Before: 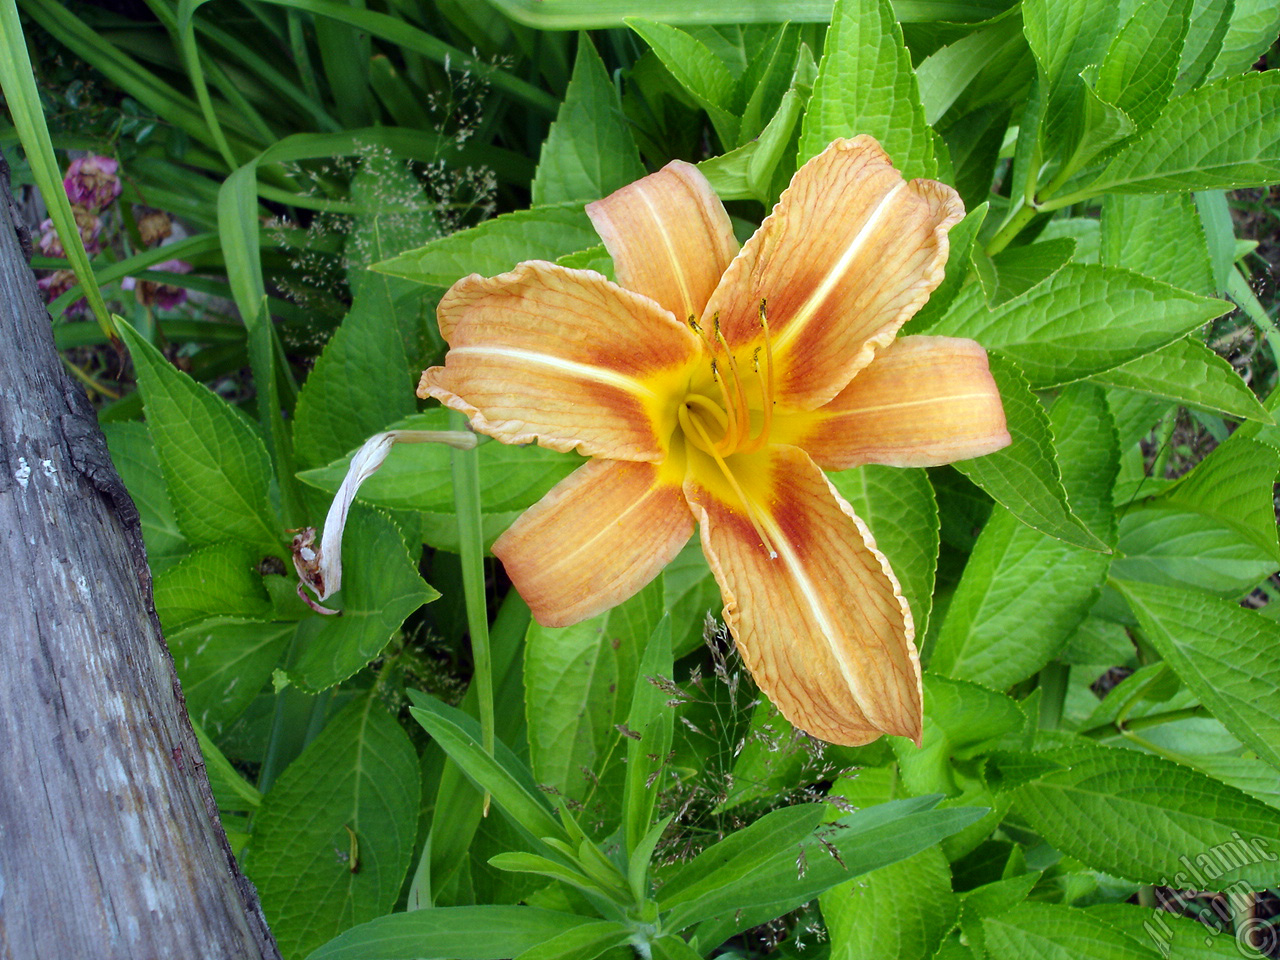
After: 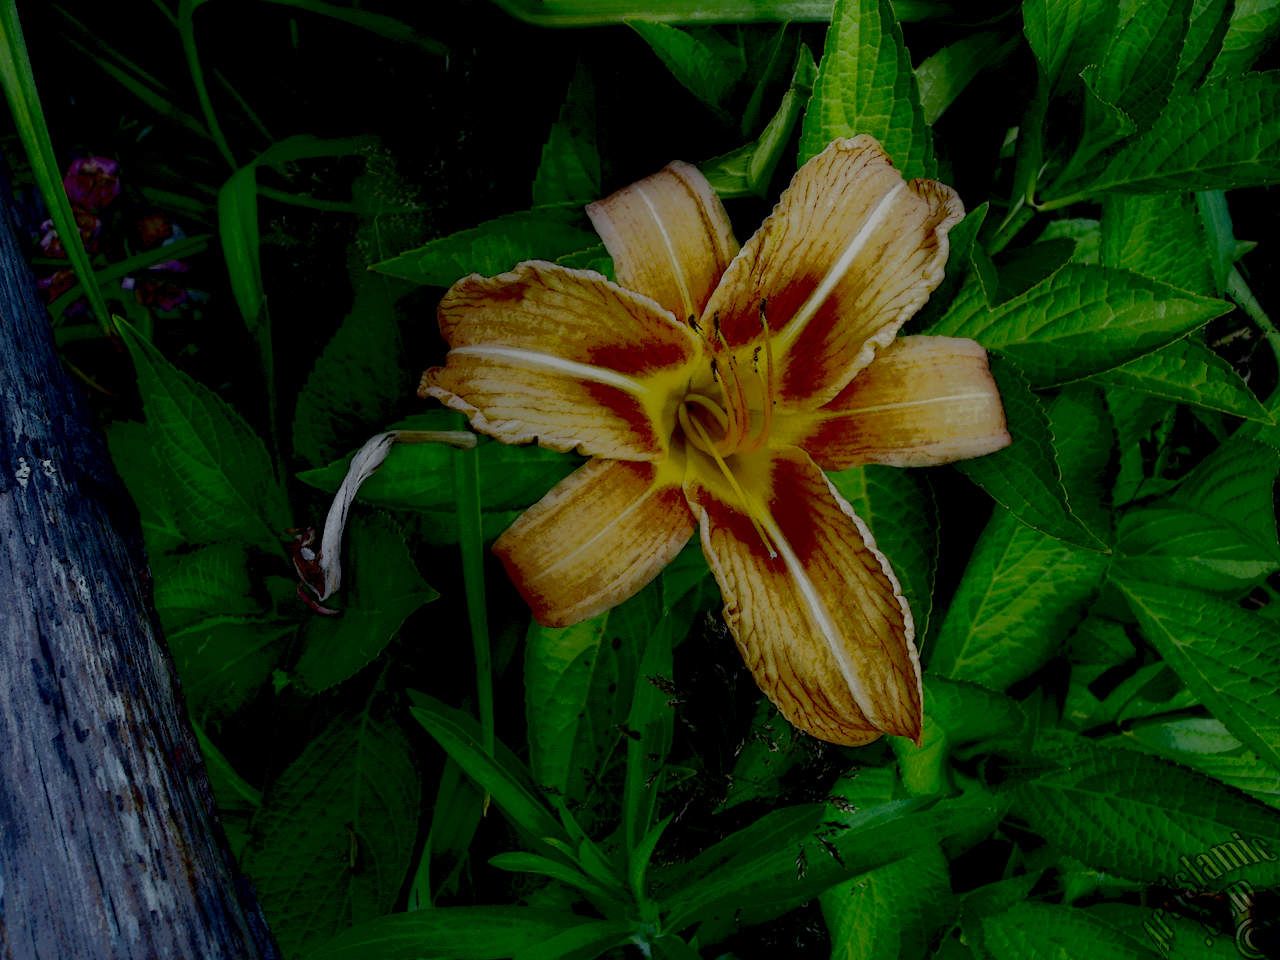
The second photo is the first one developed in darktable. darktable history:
tone equalizer: -8 EV -0.416 EV, -7 EV -0.394 EV, -6 EV -0.31 EV, -5 EV -0.261 EV, -3 EV 0.239 EV, -2 EV 0.352 EV, -1 EV 0.389 EV, +0 EV 0.416 EV, smoothing diameter 24.85%, edges refinement/feathering 12.65, preserve details guided filter
contrast brightness saturation: contrast 0.088, brightness -0.584, saturation 0.167
local contrast: highlights 2%, shadows 224%, detail 164%, midtone range 0.007
filmic rgb: middle gray luminance 29.26%, black relative exposure -10.34 EV, white relative exposure 5.51 EV, target black luminance 0%, hardness 3.96, latitude 2.8%, contrast 1.131, highlights saturation mix 3.76%, shadows ↔ highlights balance 14.39%, preserve chrominance no, color science v5 (2021)
